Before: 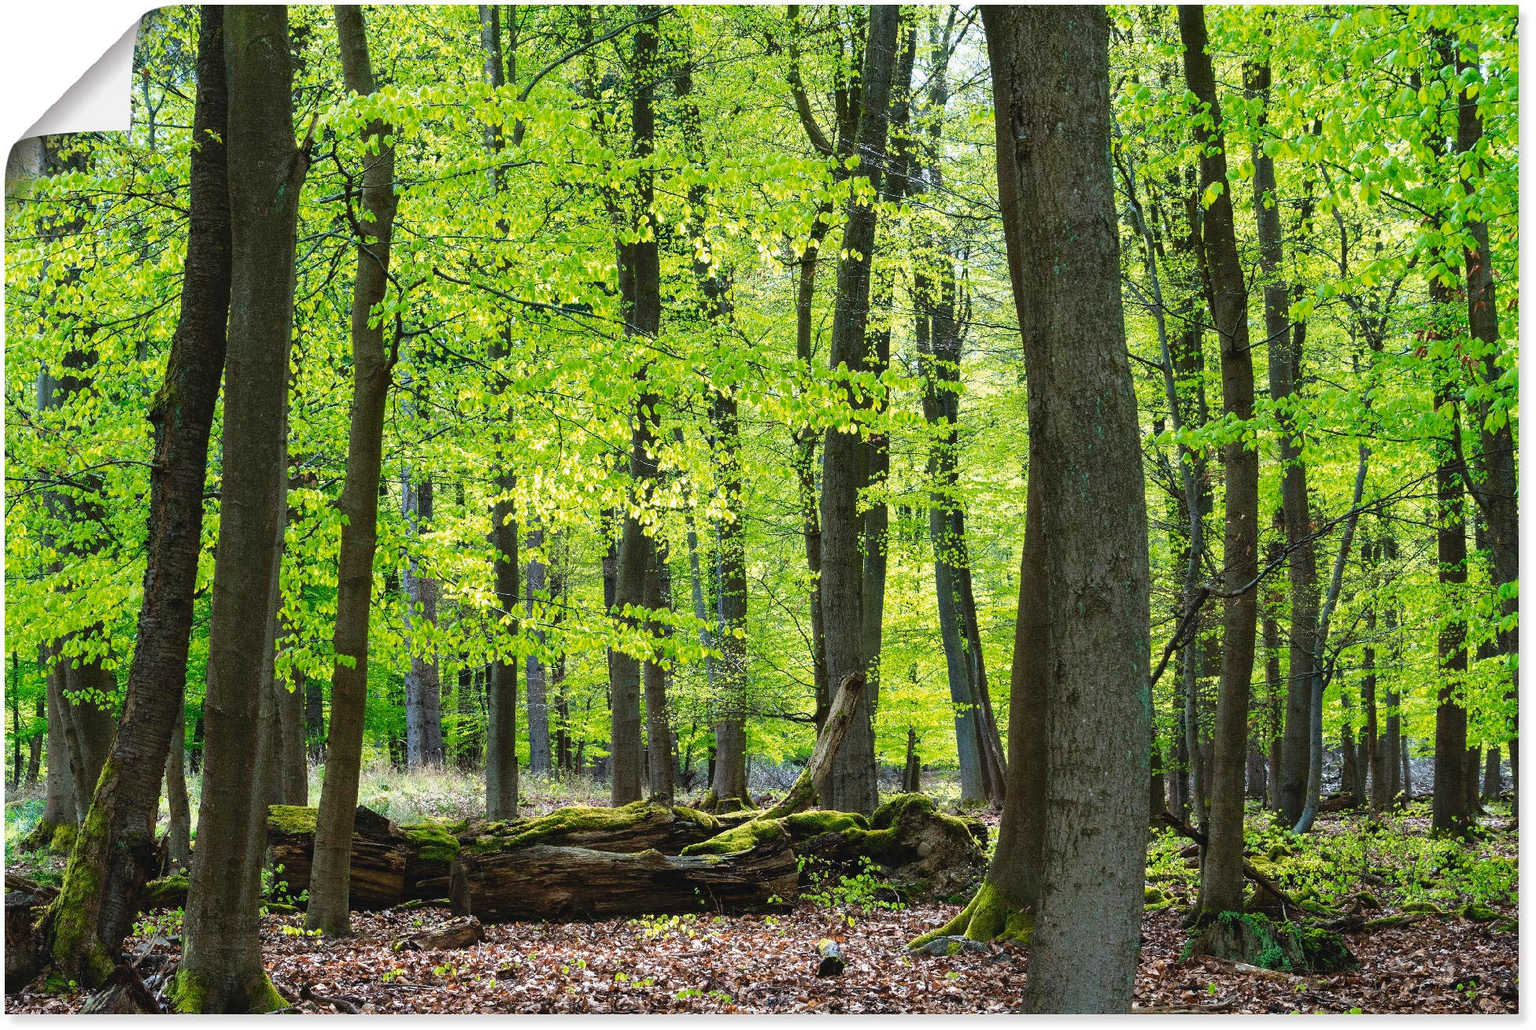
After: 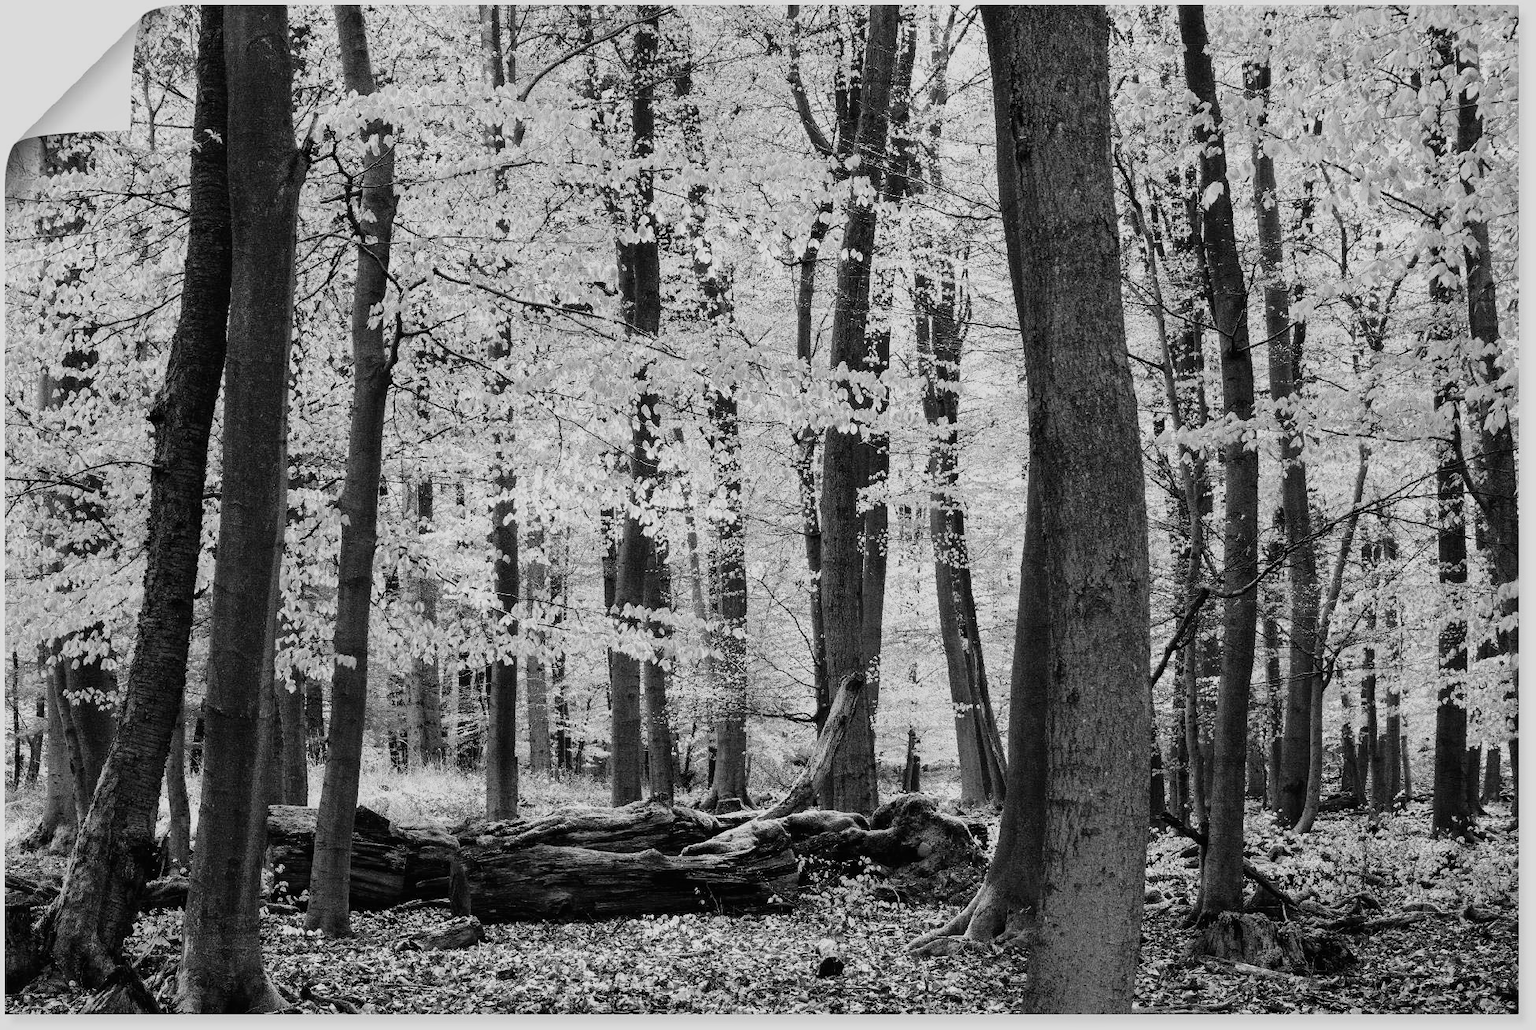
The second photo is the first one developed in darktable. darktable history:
filmic rgb: black relative exposure -7.65 EV, white relative exposure 4.56 EV, hardness 3.61, color science v6 (2022)
monochrome: a 32, b 64, size 2.3
contrast brightness saturation: contrast 0.11, saturation -0.17
exposure: exposure 0.2 EV, compensate highlight preservation false
